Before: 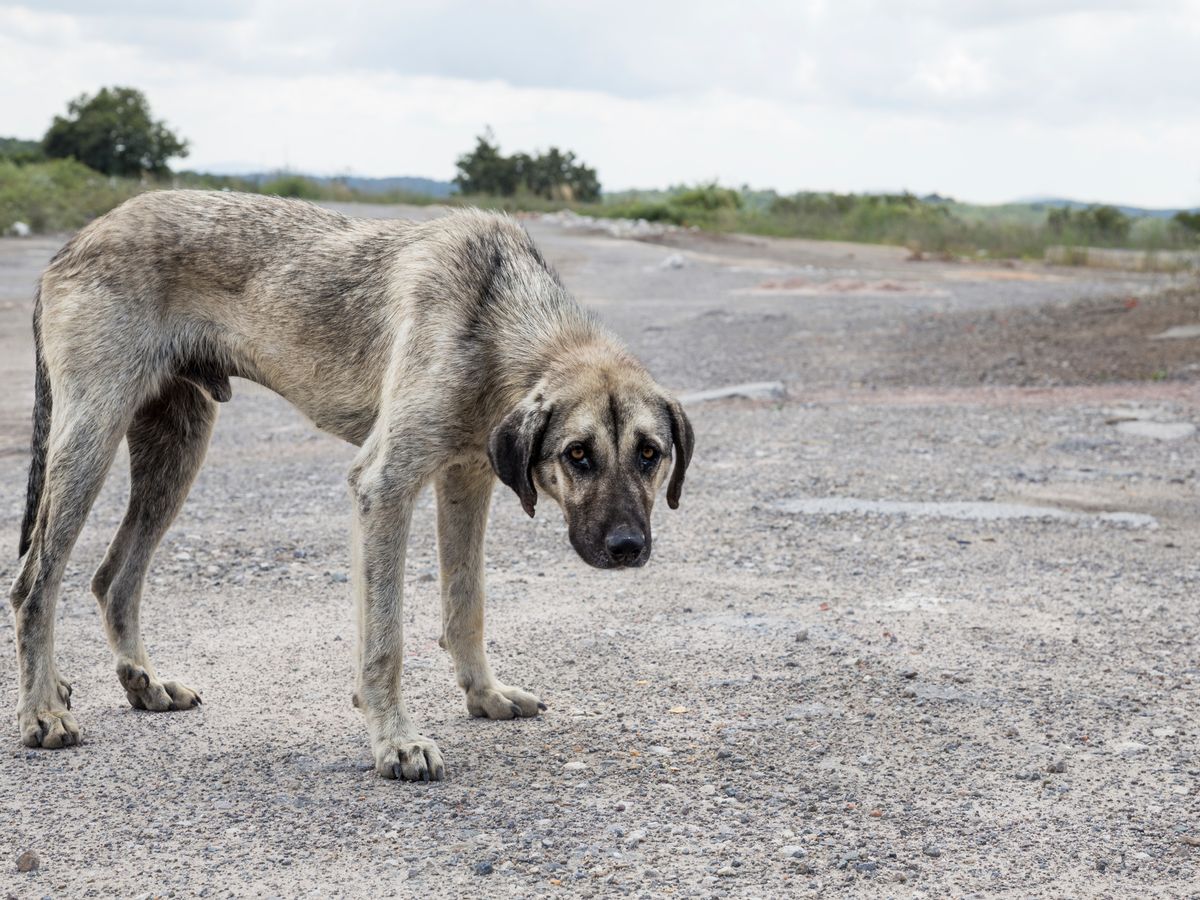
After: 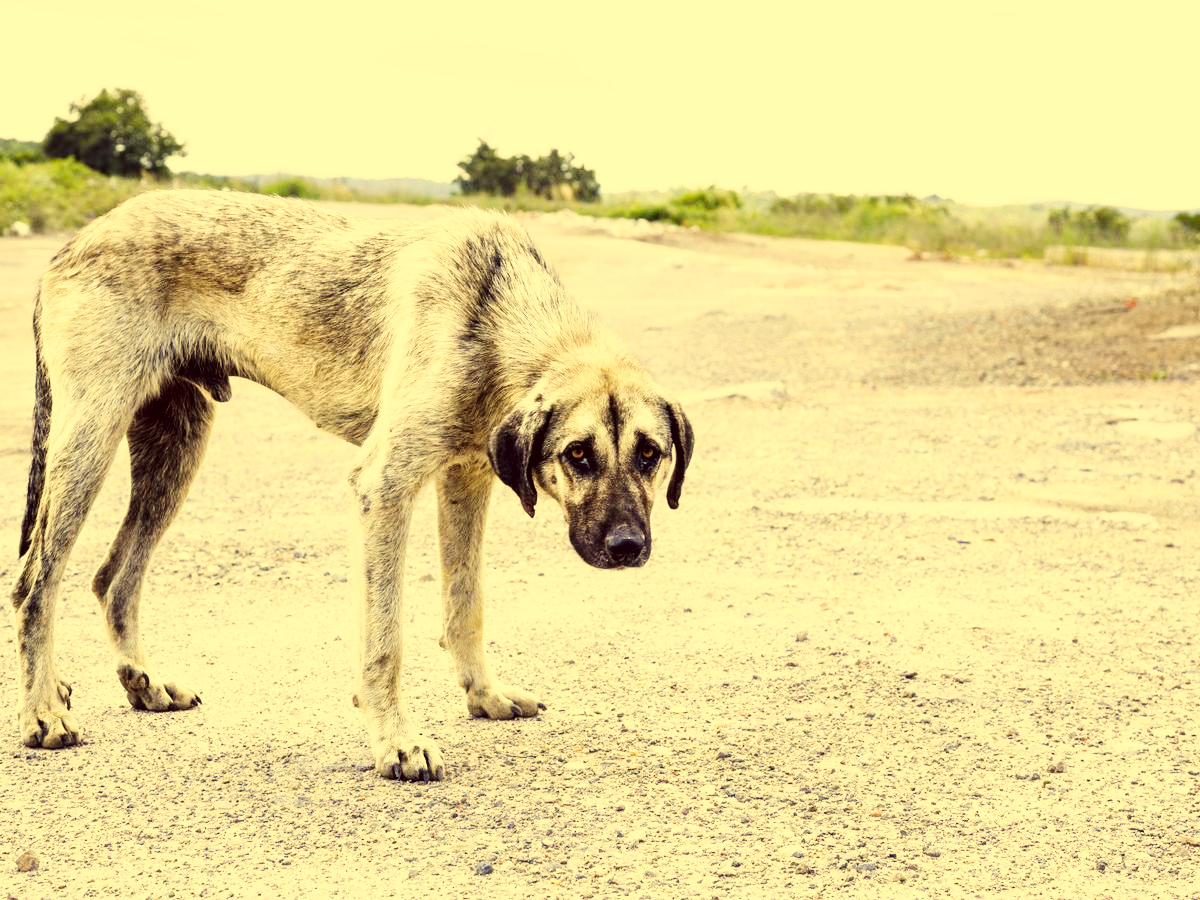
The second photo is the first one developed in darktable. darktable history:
color correction: highlights a* -0.492, highlights b* 39.91, shadows a* 9.82, shadows b* -0.353
base curve: curves: ch0 [(0, 0) (0.007, 0.004) (0.027, 0.03) (0.046, 0.07) (0.207, 0.54) (0.442, 0.872) (0.673, 0.972) (1, 1)], preserve colors none
